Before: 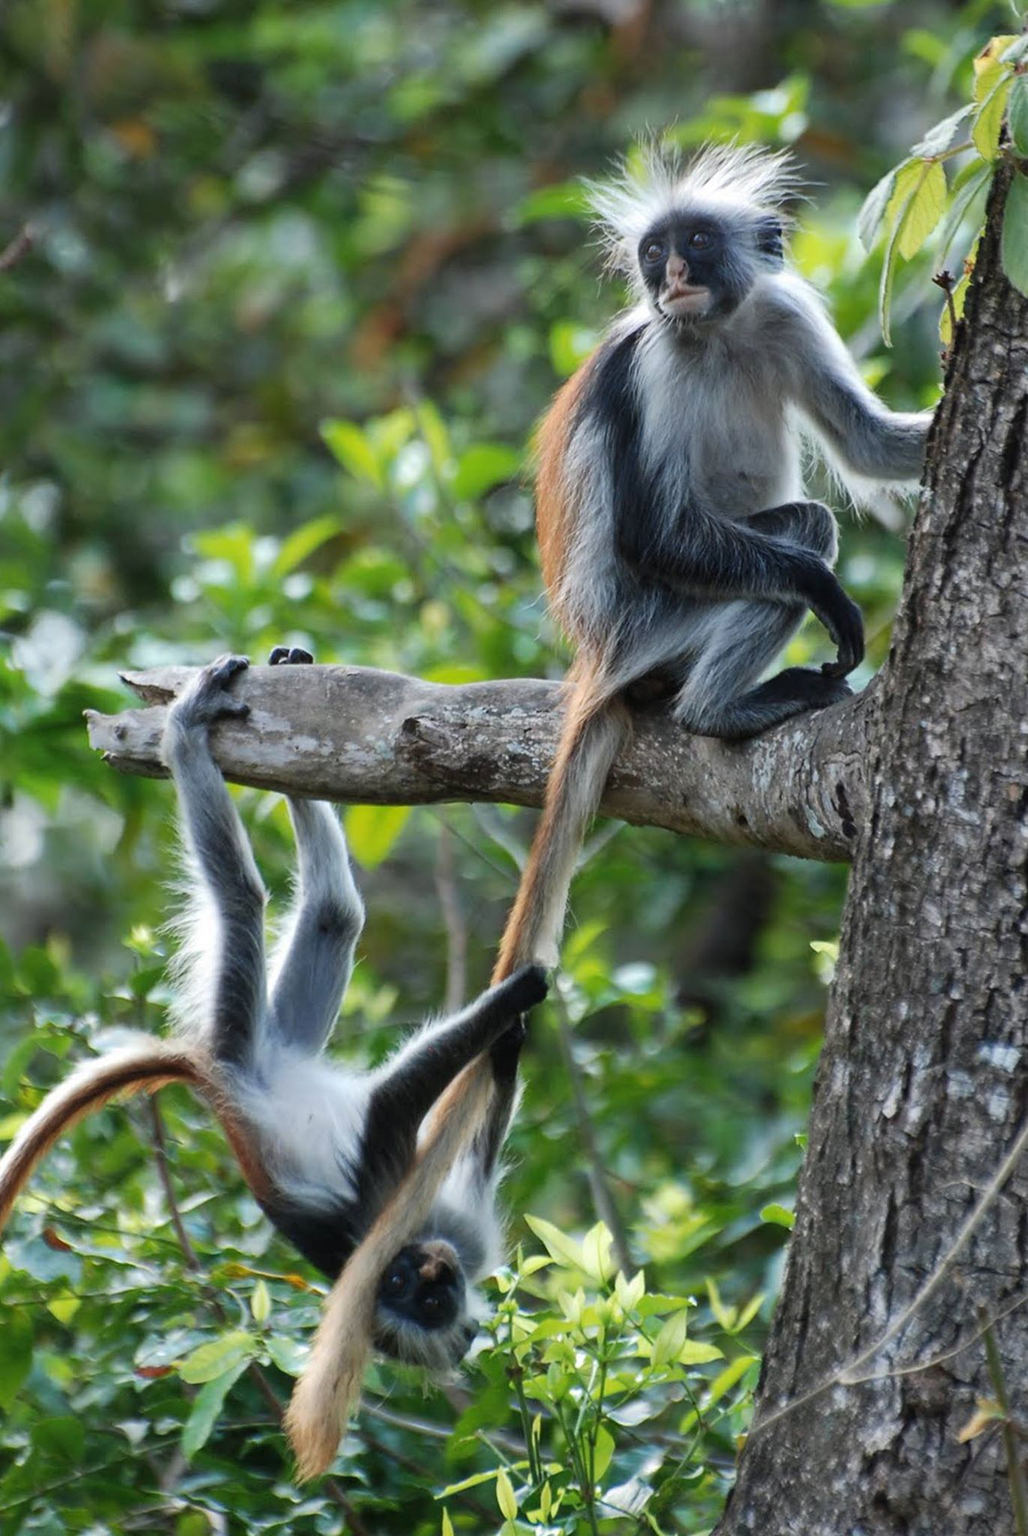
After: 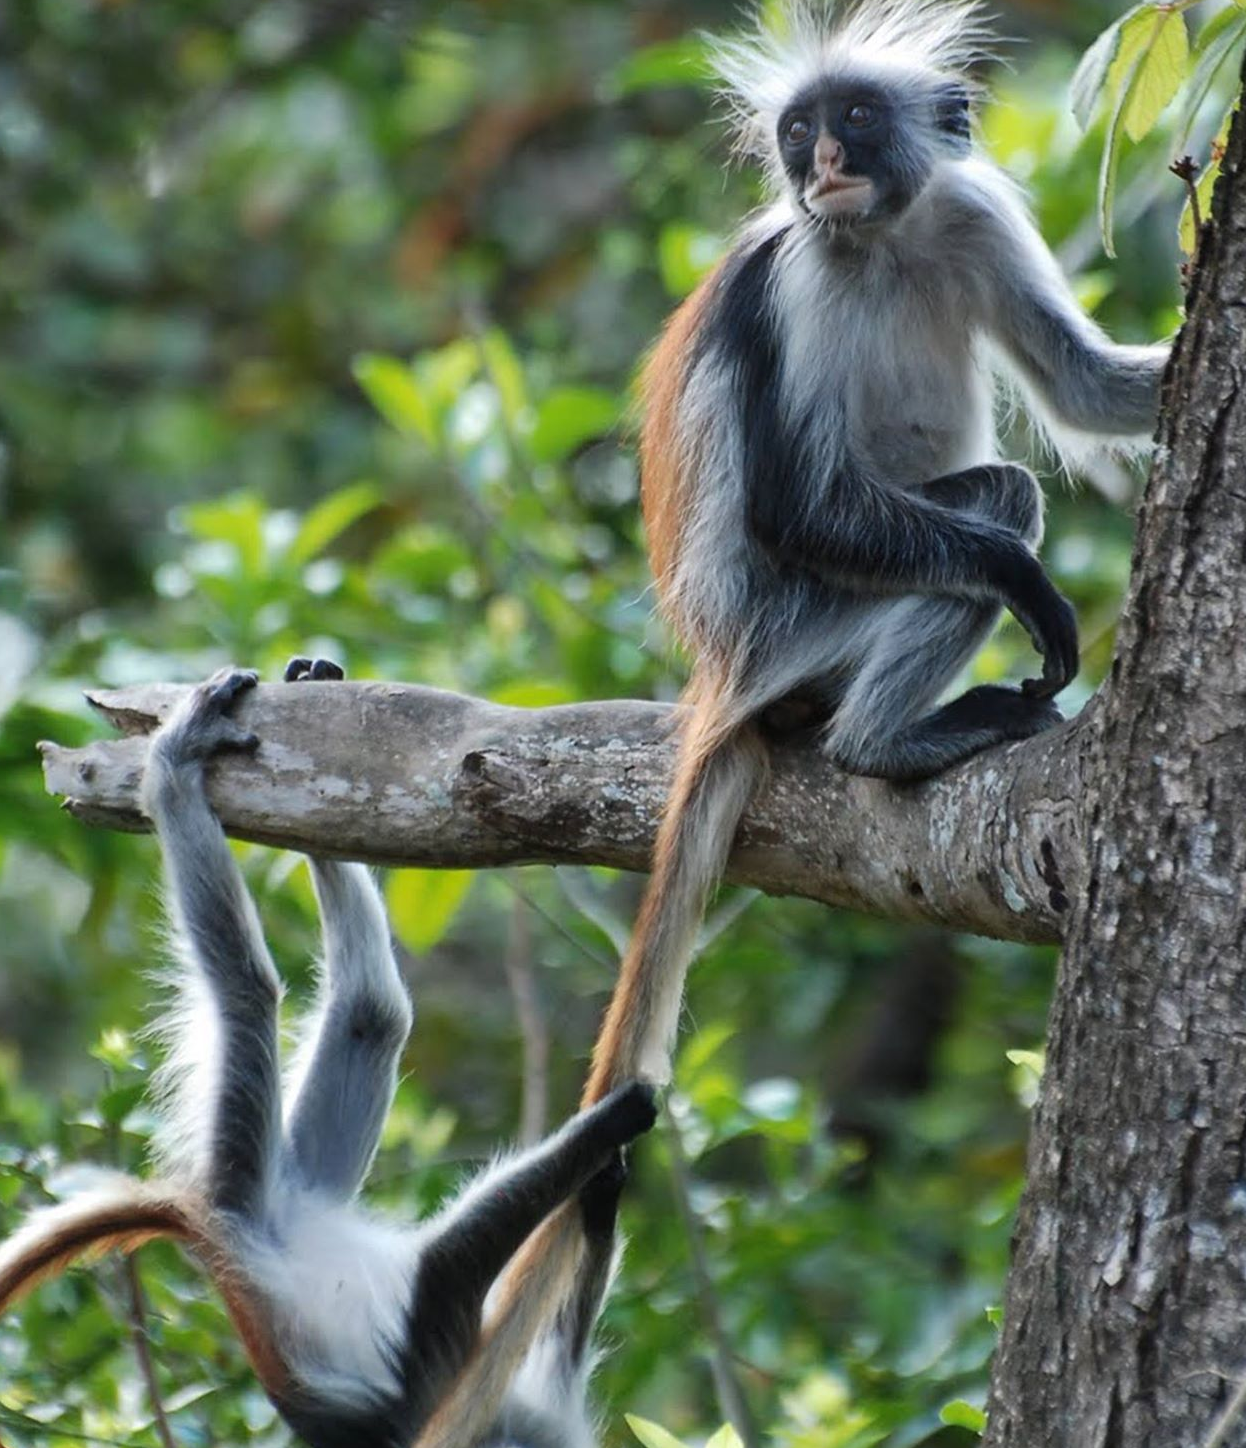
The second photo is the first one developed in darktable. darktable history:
crop: left 5.468%, top 10.05%, right 3.603%, bottom 19.227%
